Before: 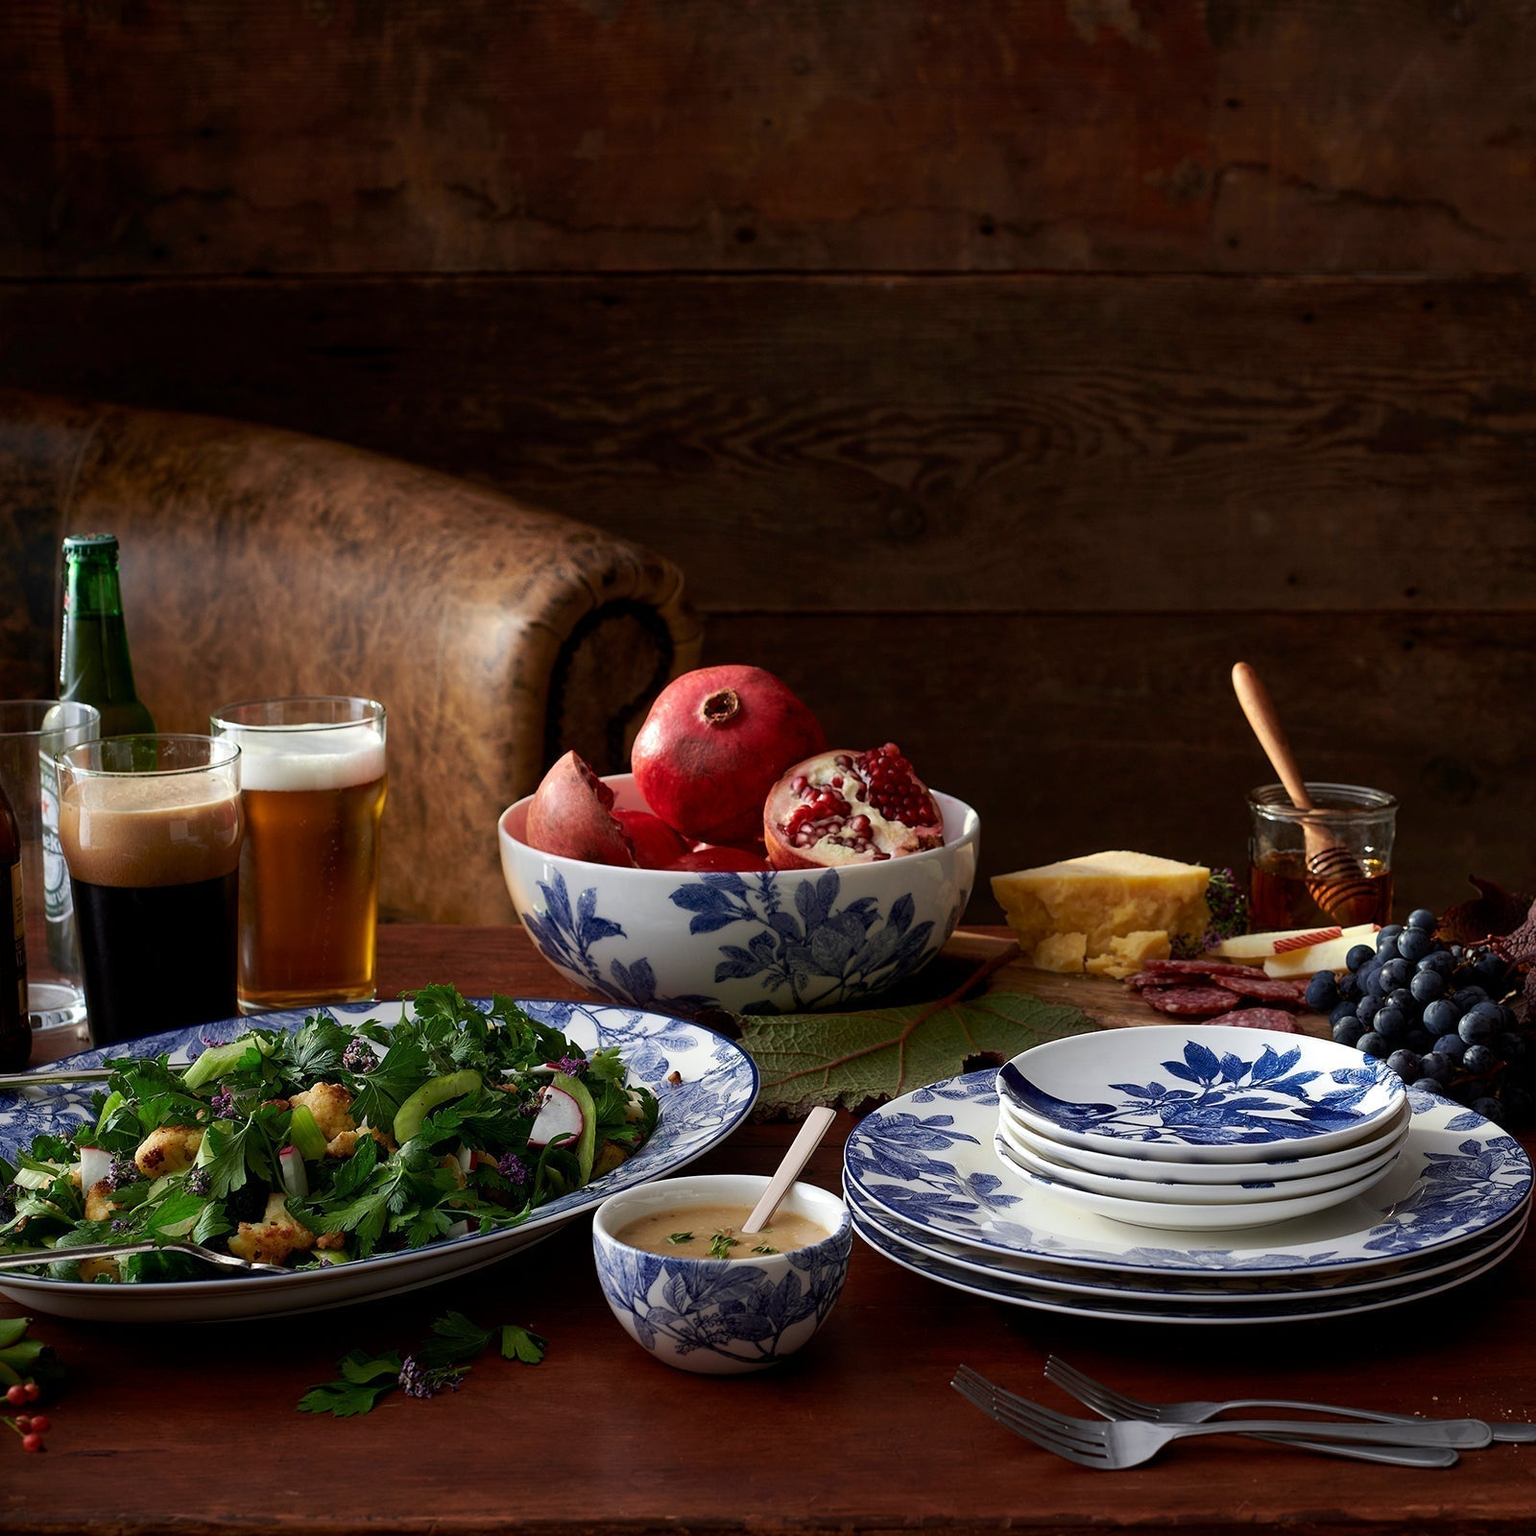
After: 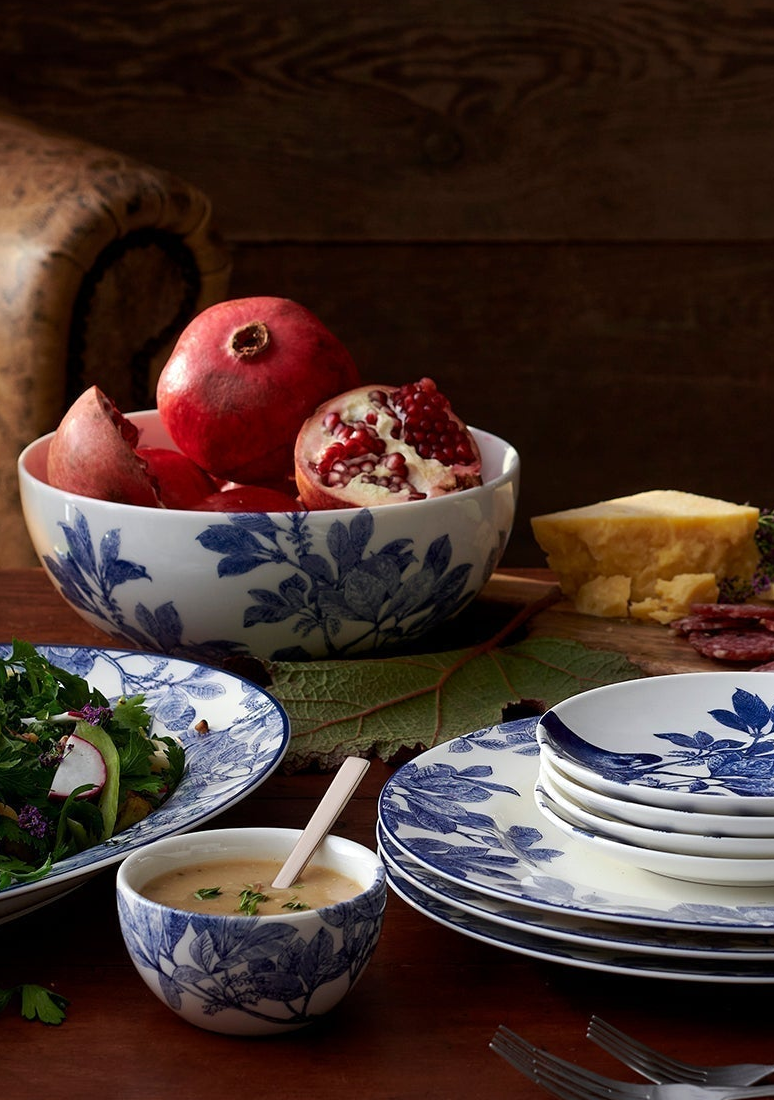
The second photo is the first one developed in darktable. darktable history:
crop: left 31.361%, top 24.775%, right 20.25%, bottom 6.415%
